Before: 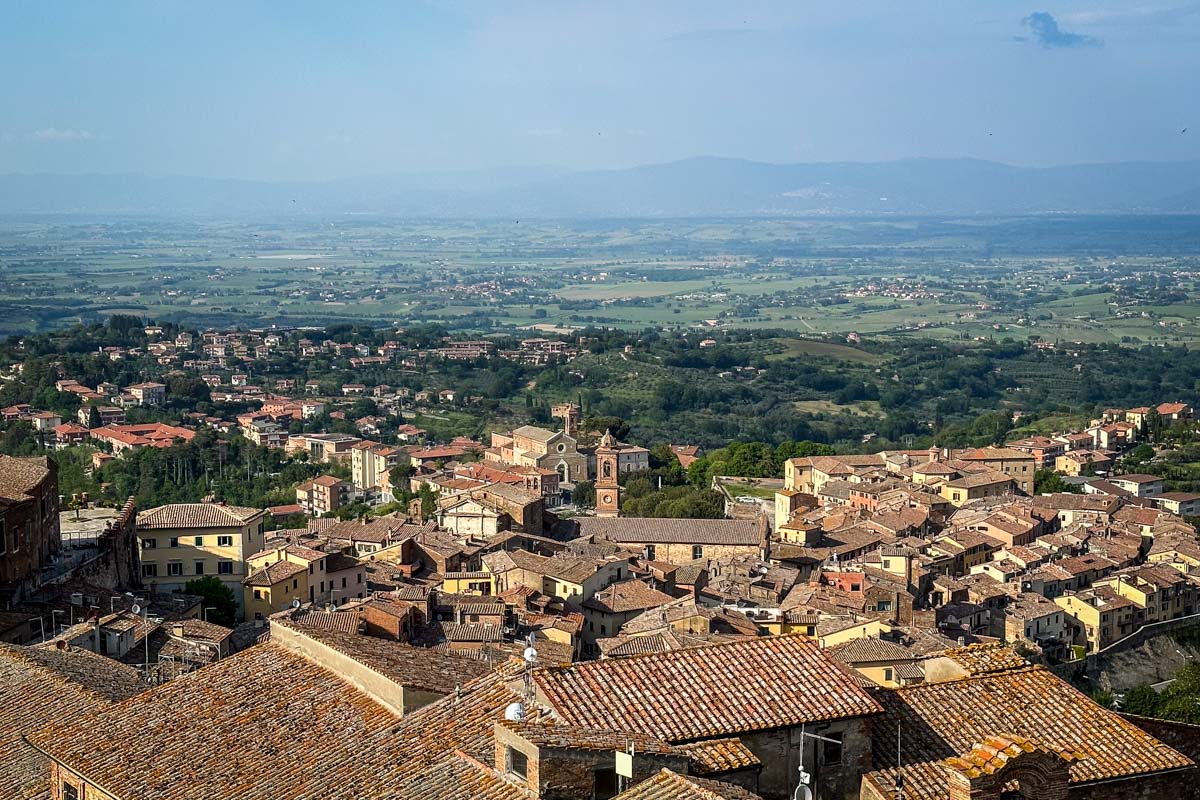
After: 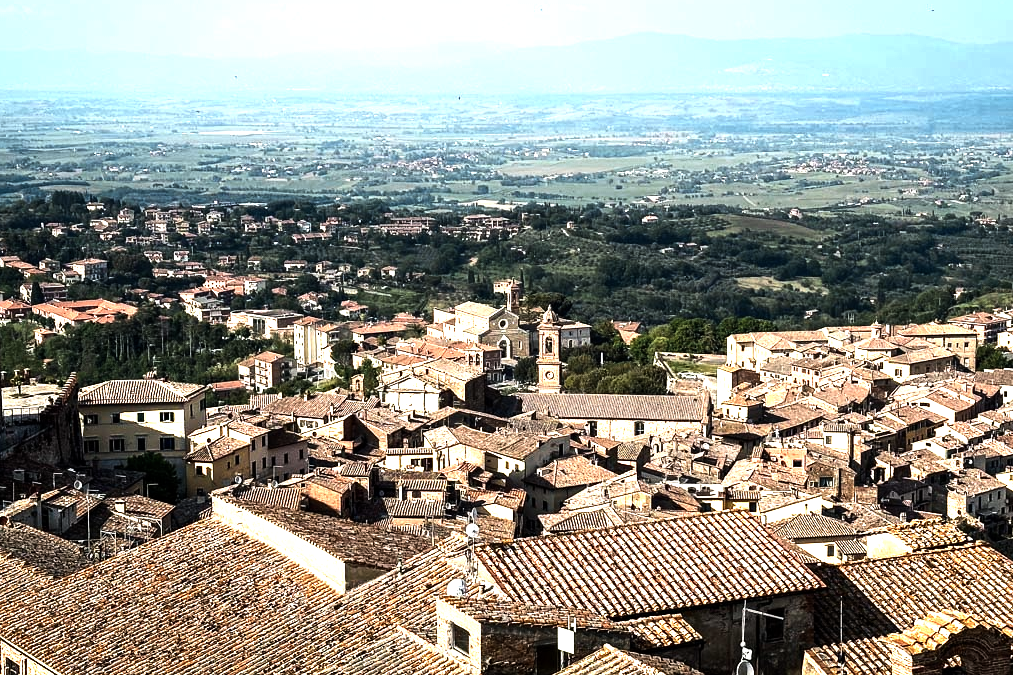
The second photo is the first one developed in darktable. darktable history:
crop and rotate: left 4.842%, top 15.51%, right 10.668%
tone equalizer: -8 EV -1.08 EV, -7 EV -1.01 EV, -6 EV -0.867 EV, -5 EV -0.578 EV, -3 EV 0.578 EV, -2 EV 0.867 EV, -1 EV 1.01 EV, +0 EV 1.08 EV, edges refinement/feathering 500, mask exposure compensation -1.57 EV, preserve details no
color zones: curves: ch0 [(0.018, 0.548) (0.197, 0.654) (0.425, 0.447) (0.605, 0.658) (0.732, 0.579)]; ch1 [(0.105, 0.531) (0.224, 0.531) (0.386, 0.39) (0.618, 0.456) (0.732, 0.456) (0.956, 0.421)]; ch2 [(0.039, 0.583) (0.215, 0.465) (0.399, 0.544) (0.465, 0.548) (0.614, 0.447) (0.724, 0.43) (0.882, 0.623) (0.956, 0.632)]
